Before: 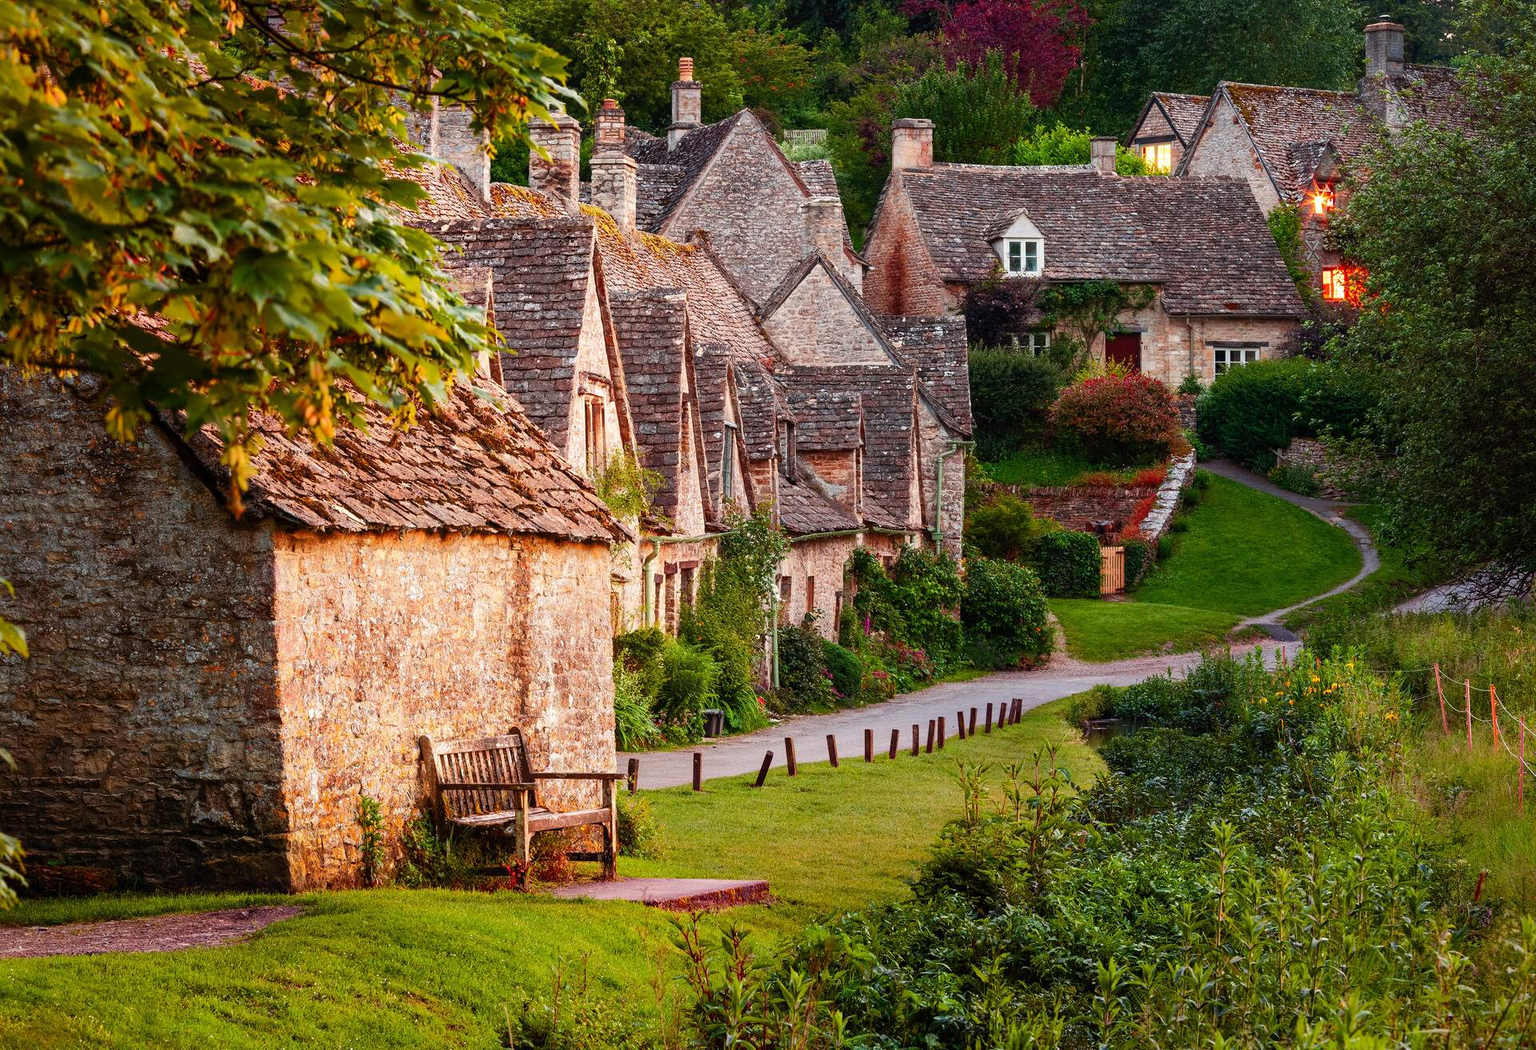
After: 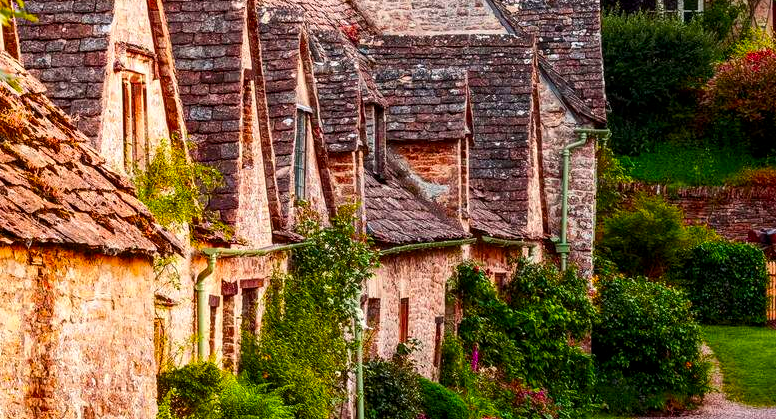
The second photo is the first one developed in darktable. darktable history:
color balance rgb: perceptual saturation grading › global saturation 20%, global vibrance 20%
local contrast: on, module defaults
contrast brightness saturation: contrast 0.15, brightness -0.01, saturation 0.1
crop: left 31.751%, top 32.172%, right 27.8%, bottom 35.83%
